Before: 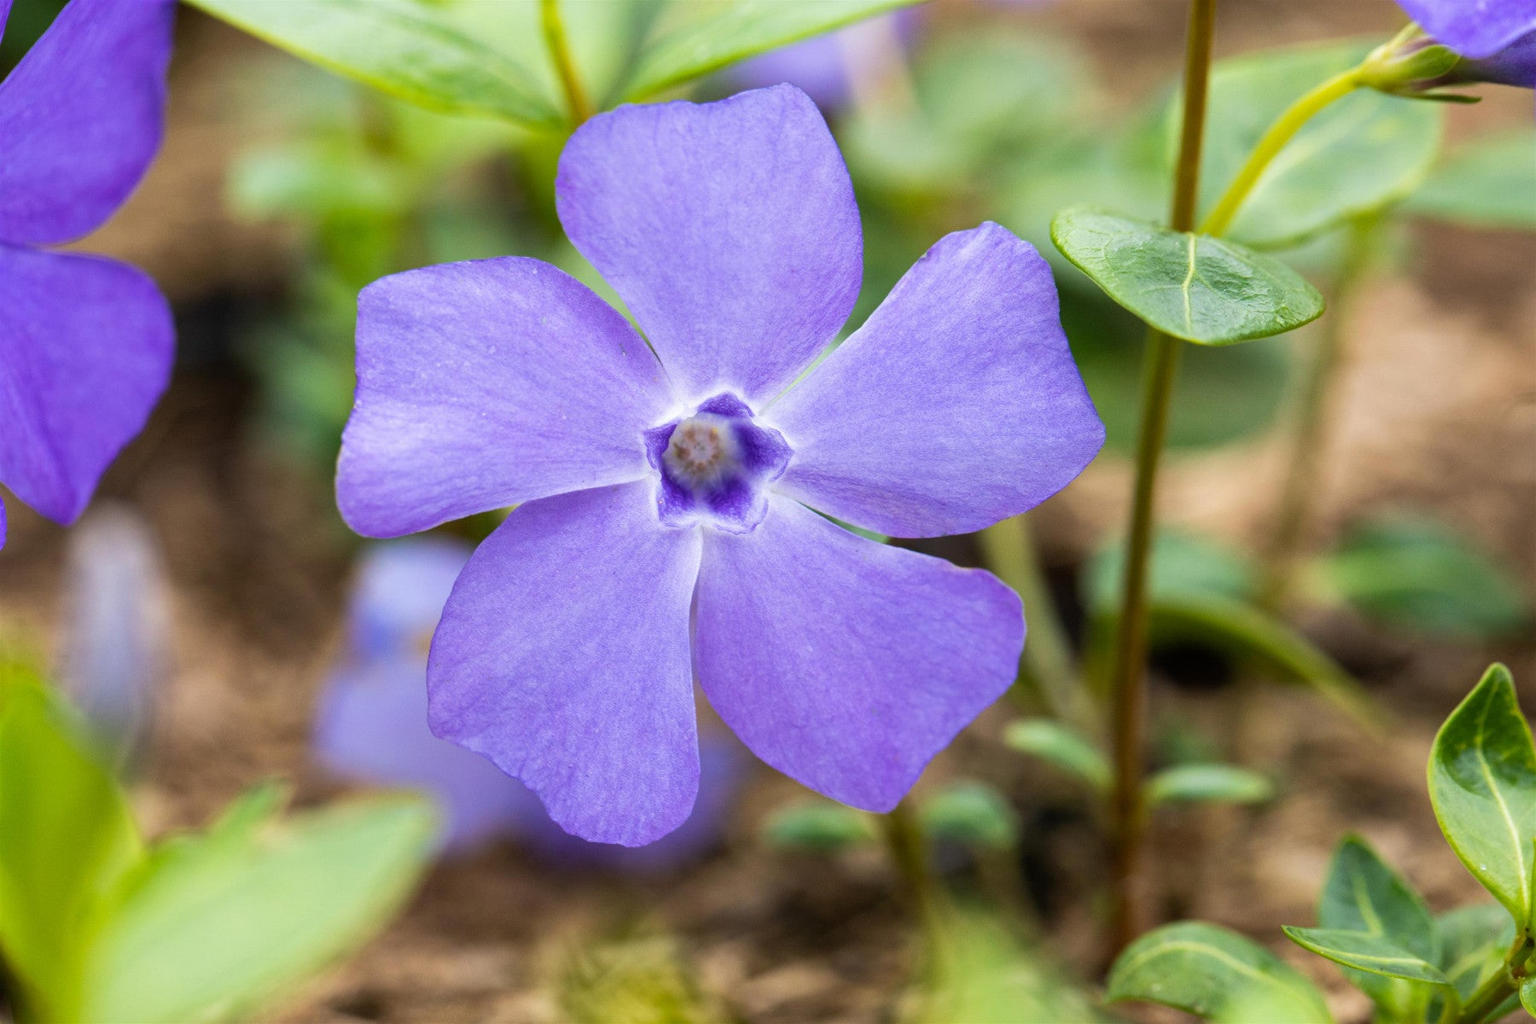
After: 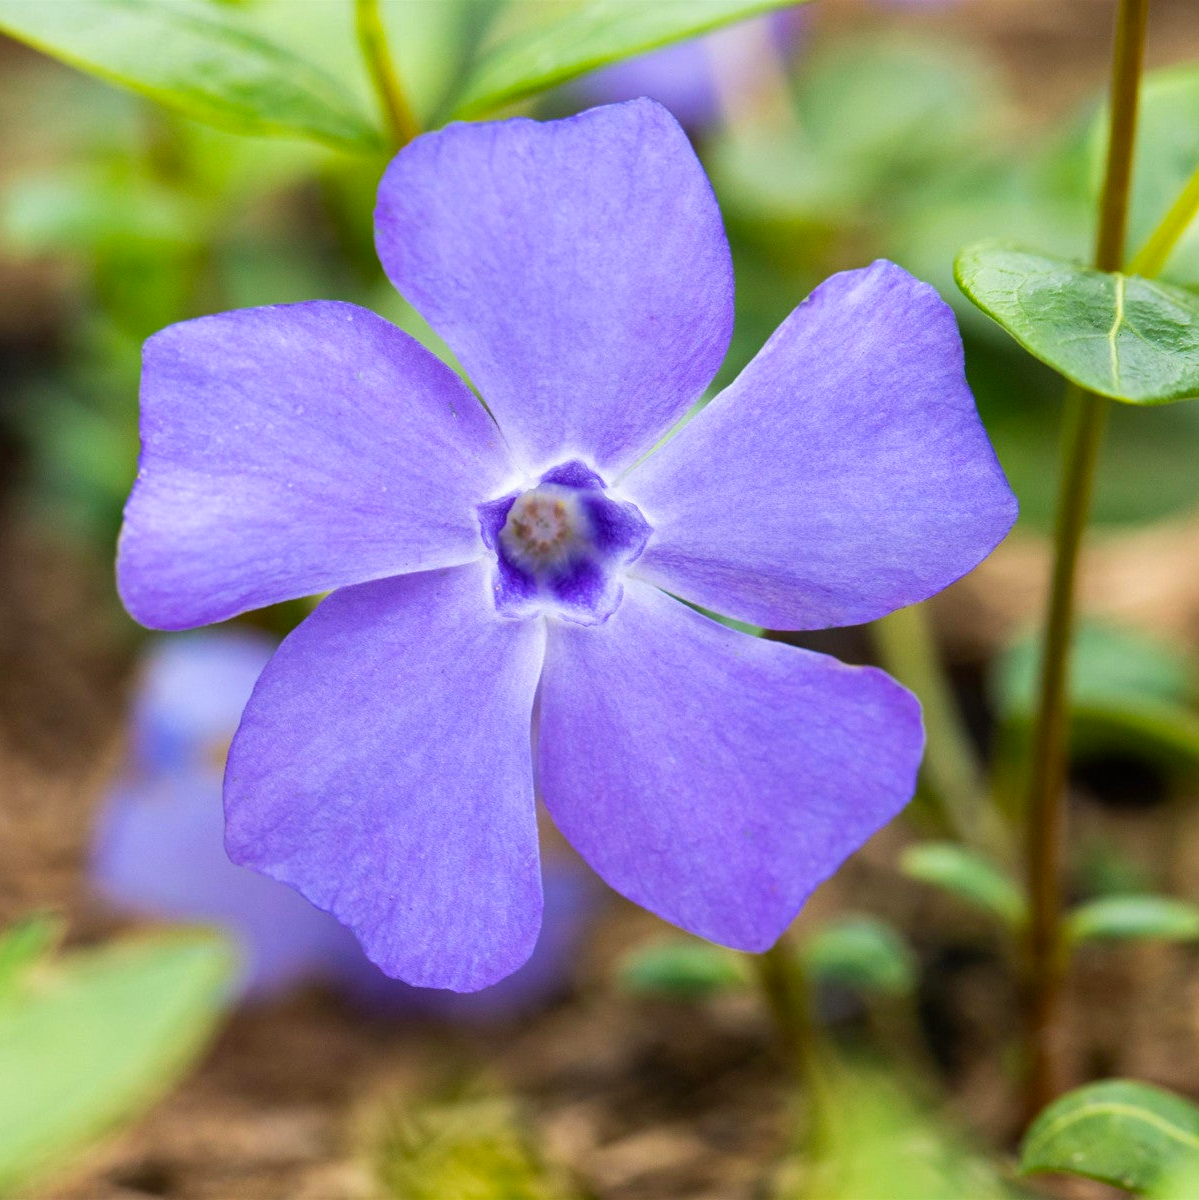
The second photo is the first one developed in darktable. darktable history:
contrast brightness saturation: contrast 0.04, saturation 0.16
crop: left 15.419%, right 17.914%
shadows and highlights: shadows 37.27, highlights -28.18, soften with gaussian
